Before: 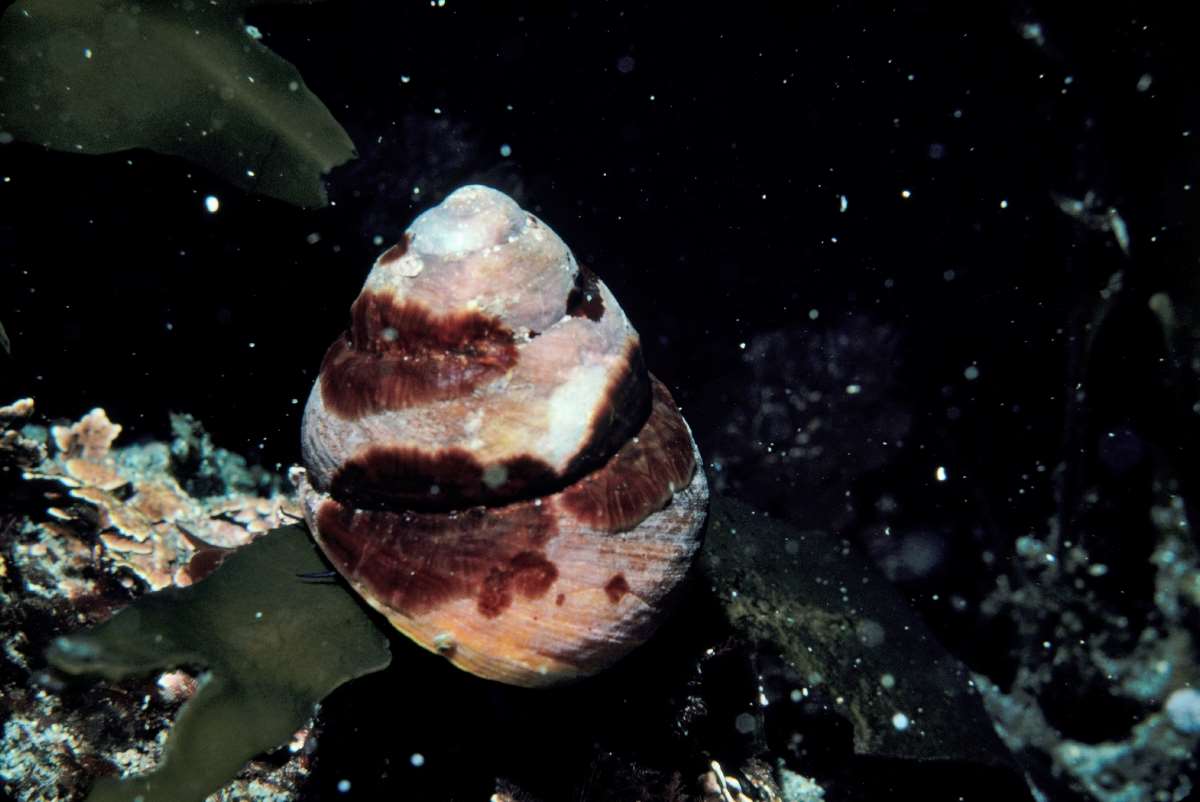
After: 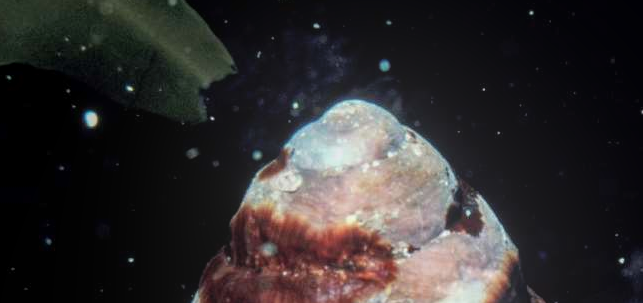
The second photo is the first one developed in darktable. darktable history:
exposure: exposure 0.2 EV, compensate highlight preservation false
crop: left 10.121%, top 10.631%, right 36.218%, bottom 51.526%
local contrast: highlights 73%, shadows 15%, midtone range 0.197
